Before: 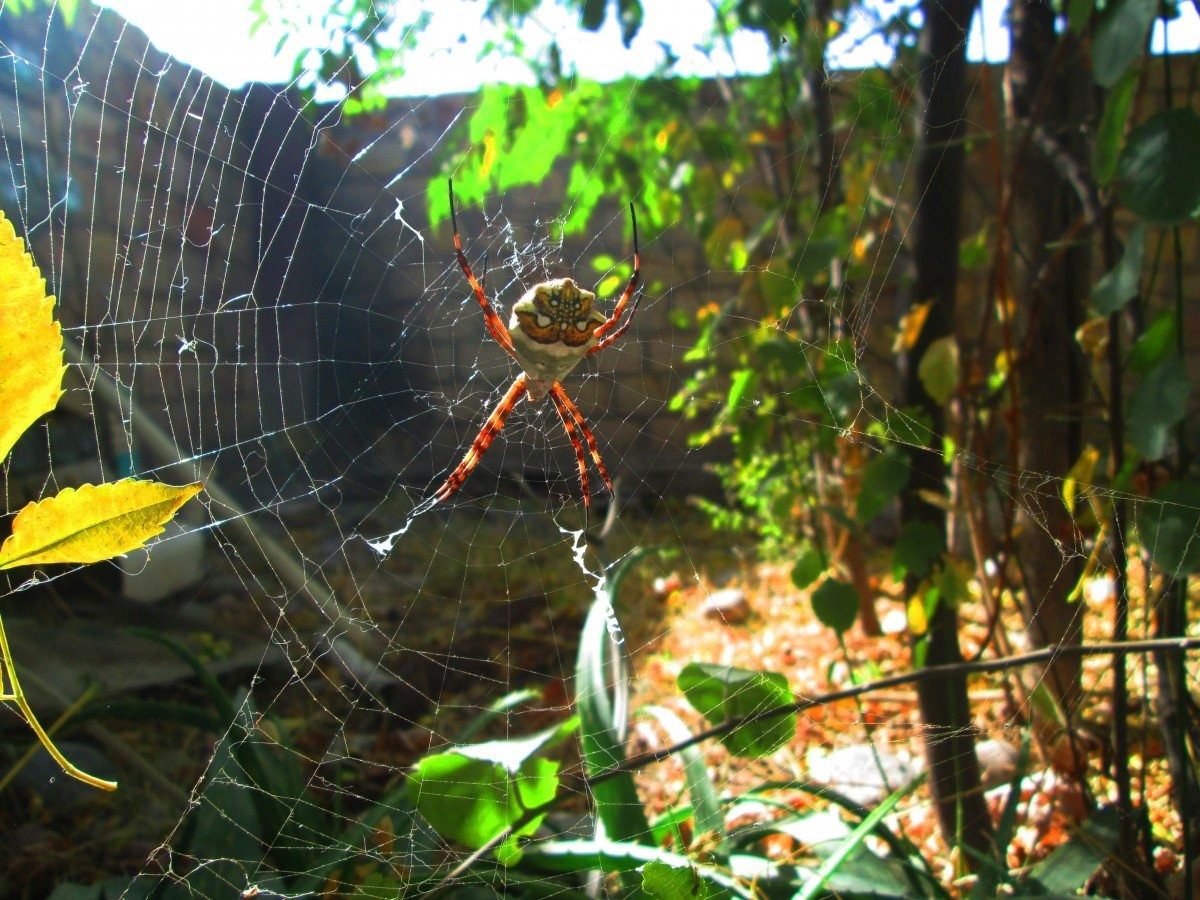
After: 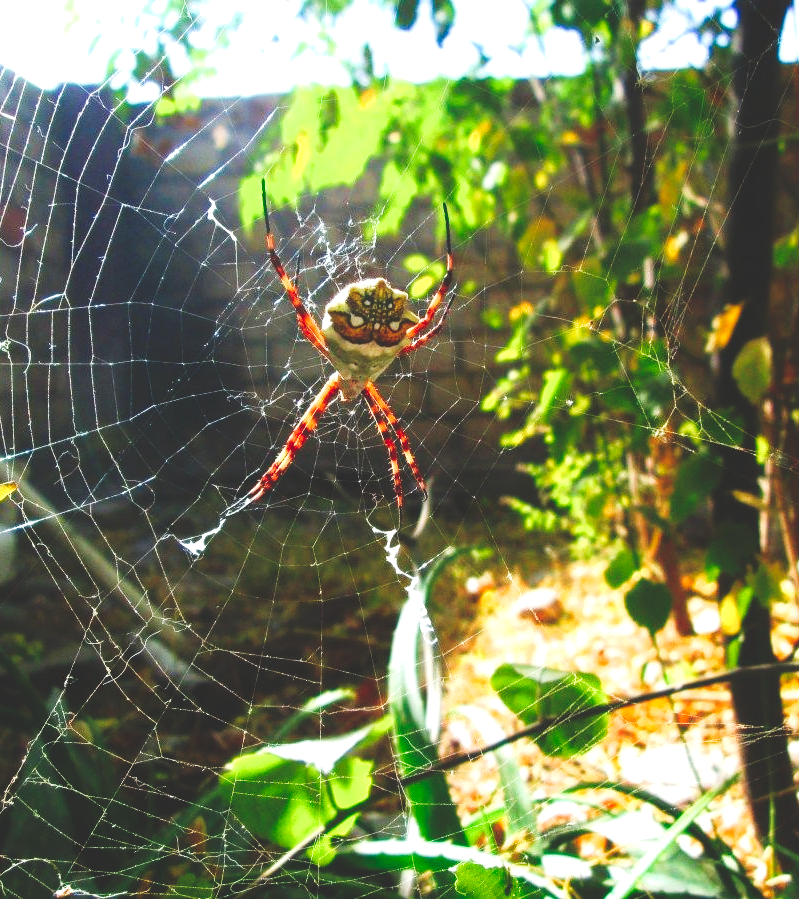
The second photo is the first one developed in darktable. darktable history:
crop and rotate: left 15.611%, right 17.75%
exposure: exposure 0.576 EV, compensate highlight preservation false
tone curve: curves: ch0 [(0, 0) (0.003, 0.172) (0.011, 0.177) (0.025, 0.177) (0.044, 0.177) (0.069, 0.178) (0.1, 0.181) (0.136, 0.19) (0.177, 0.208) (0.224, 0.226) (0.277, 0.274) (0.335, 0.338) (0.399, 0.43) (0.468, 0.535) (0.543, 0.635) (0.623, 0.726) (0.709, 0.815) (0.801, 0.882) (0.898, 0.936) (1, 1)], preserve colors none
